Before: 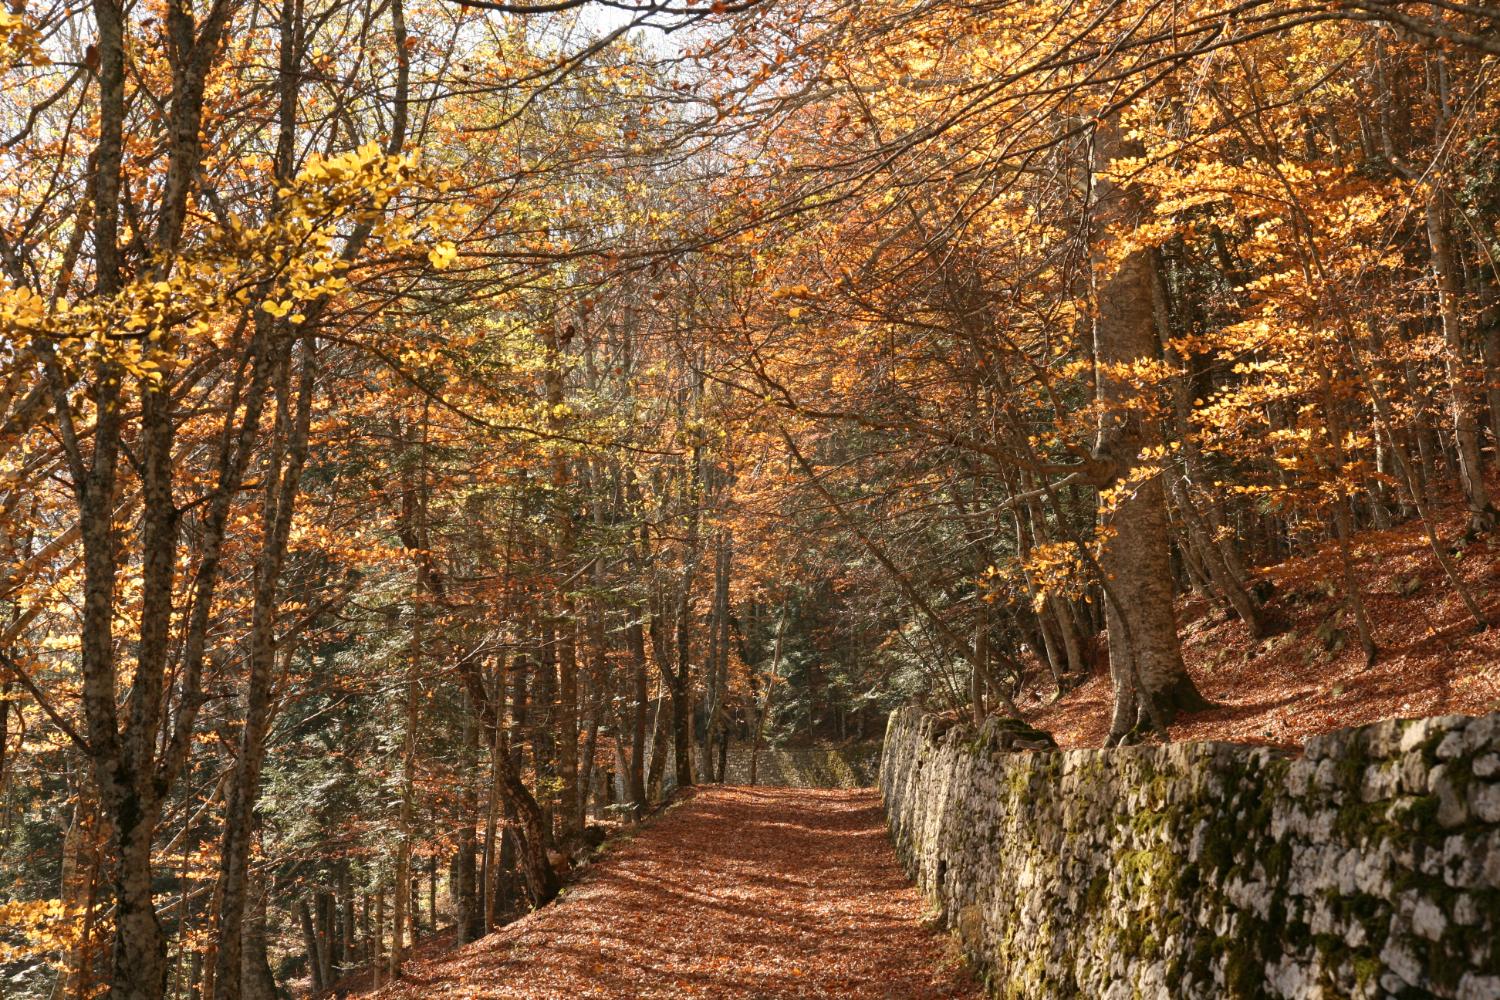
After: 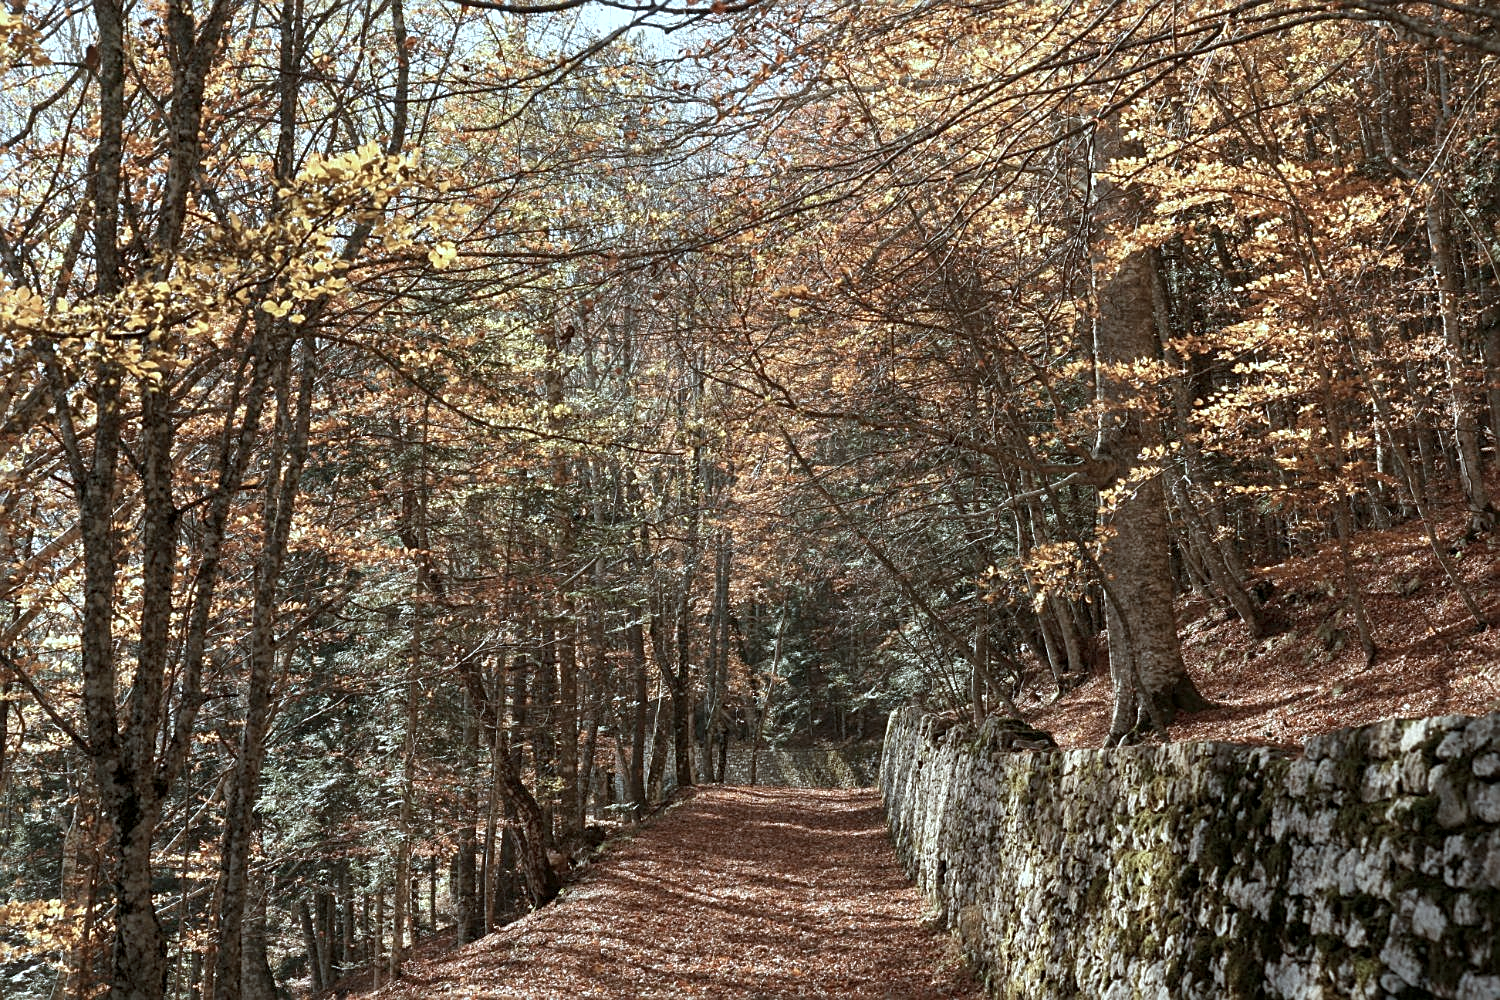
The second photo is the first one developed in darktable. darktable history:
exposure: black level correction 0.001, compensate highlight preservation false
local contrast: highlights 102%, shadows 100%, detail 131%, midtone range 0.2
color correction: highlights a* -12.62, highlights b* -17.86, saturation 0.697
sharpen: on, module defaults
